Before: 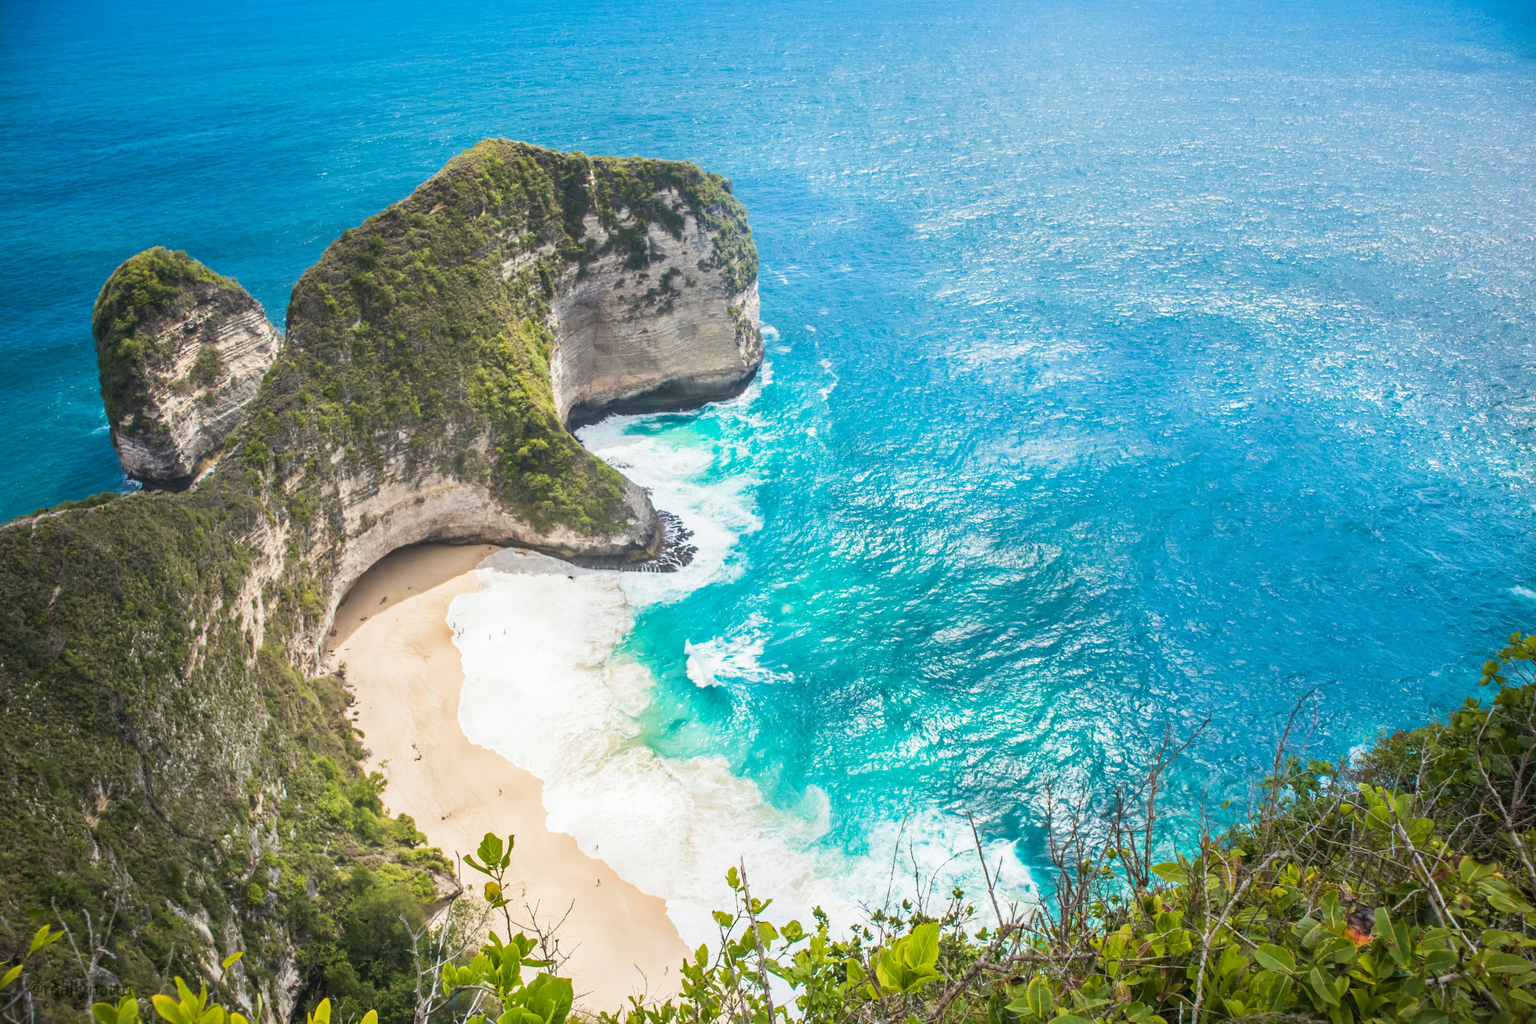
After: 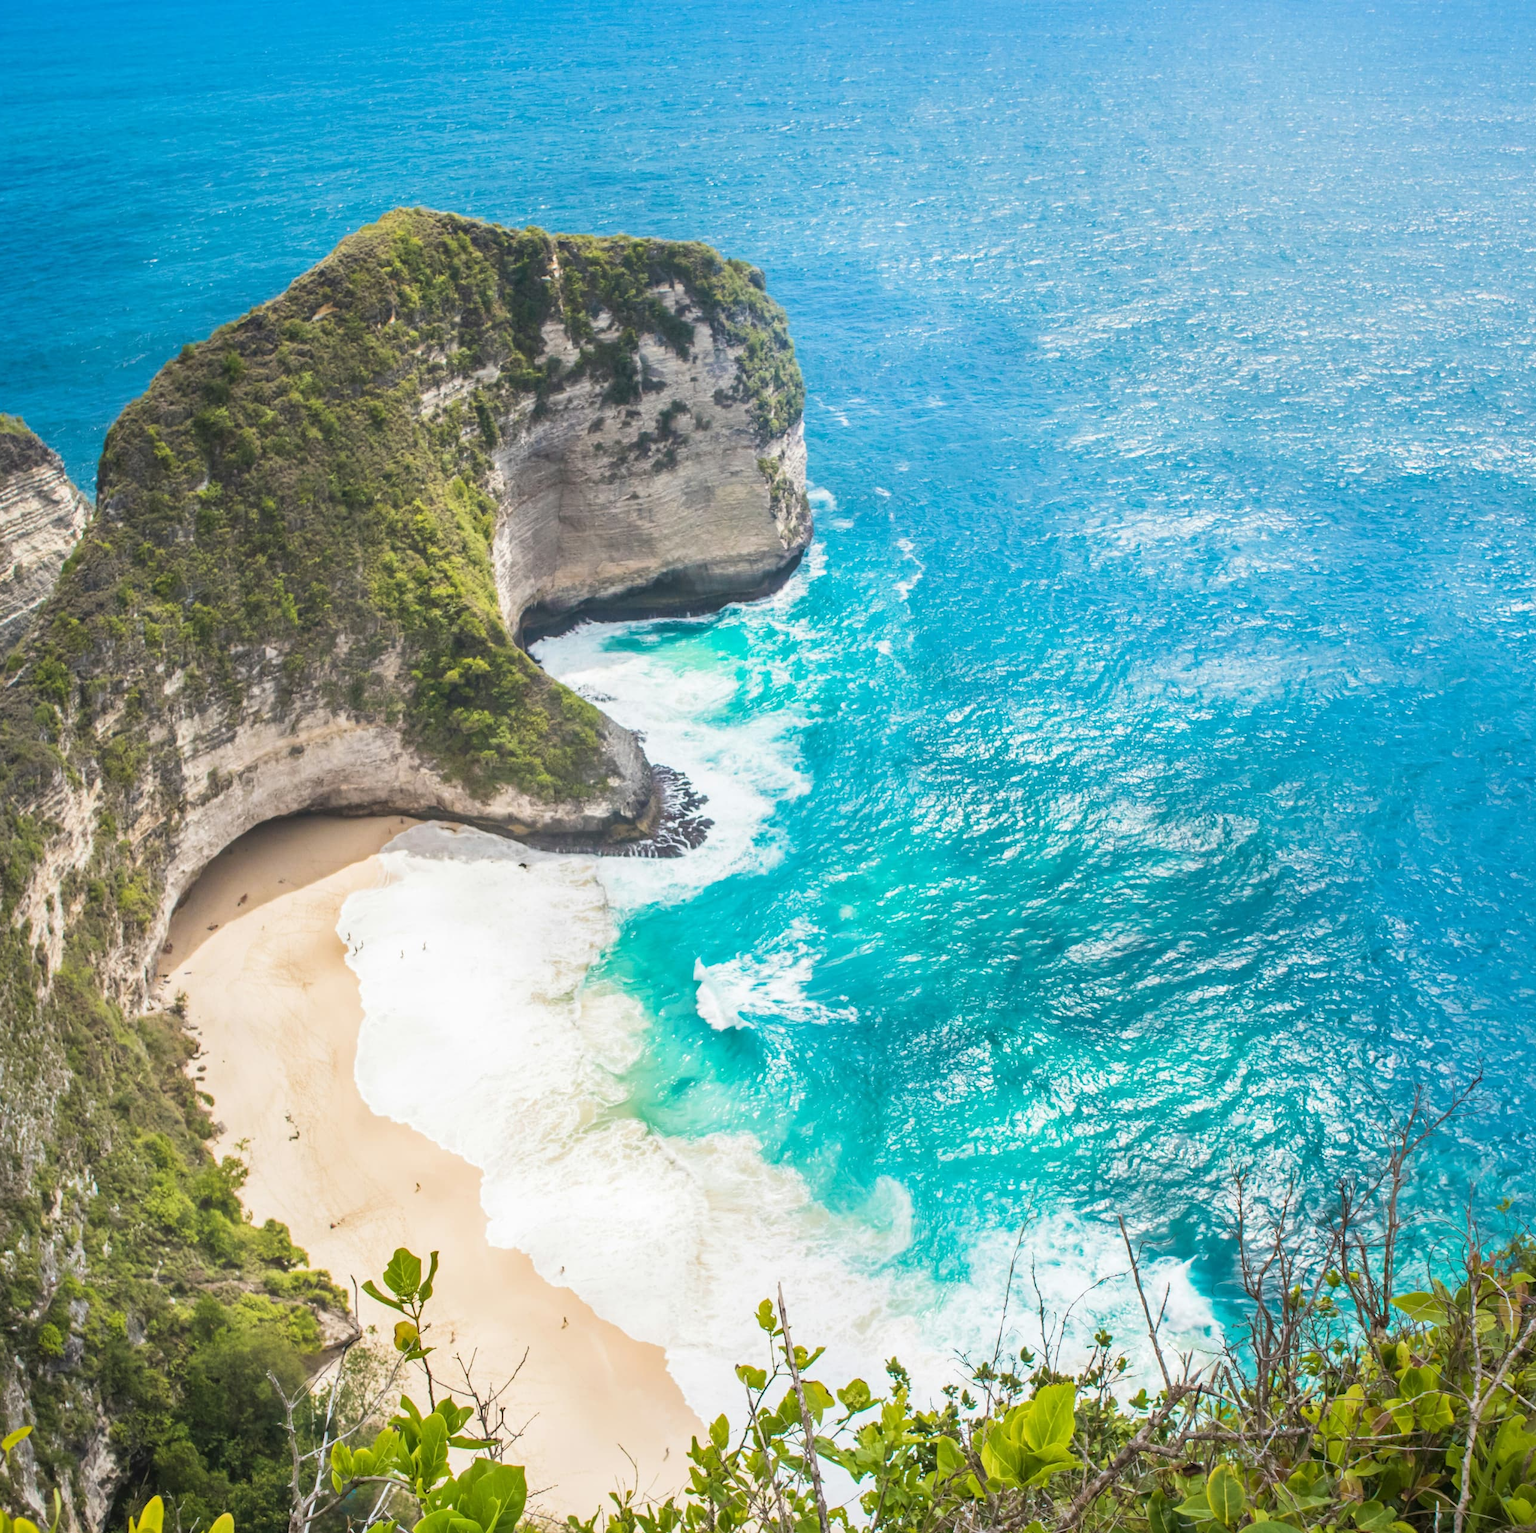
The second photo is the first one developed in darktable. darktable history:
crop and rotate: left 14.442%, right 18.796%
